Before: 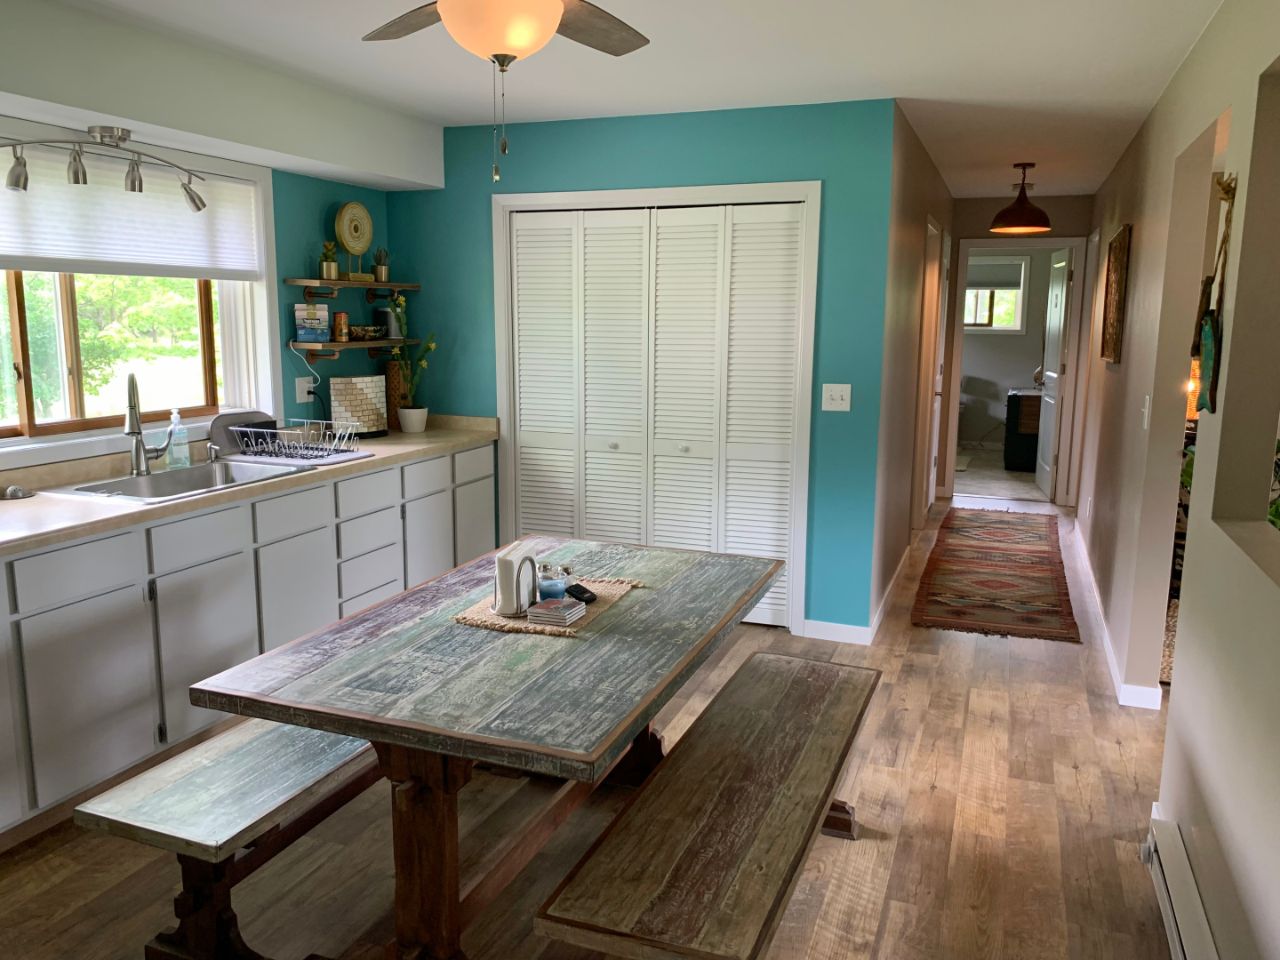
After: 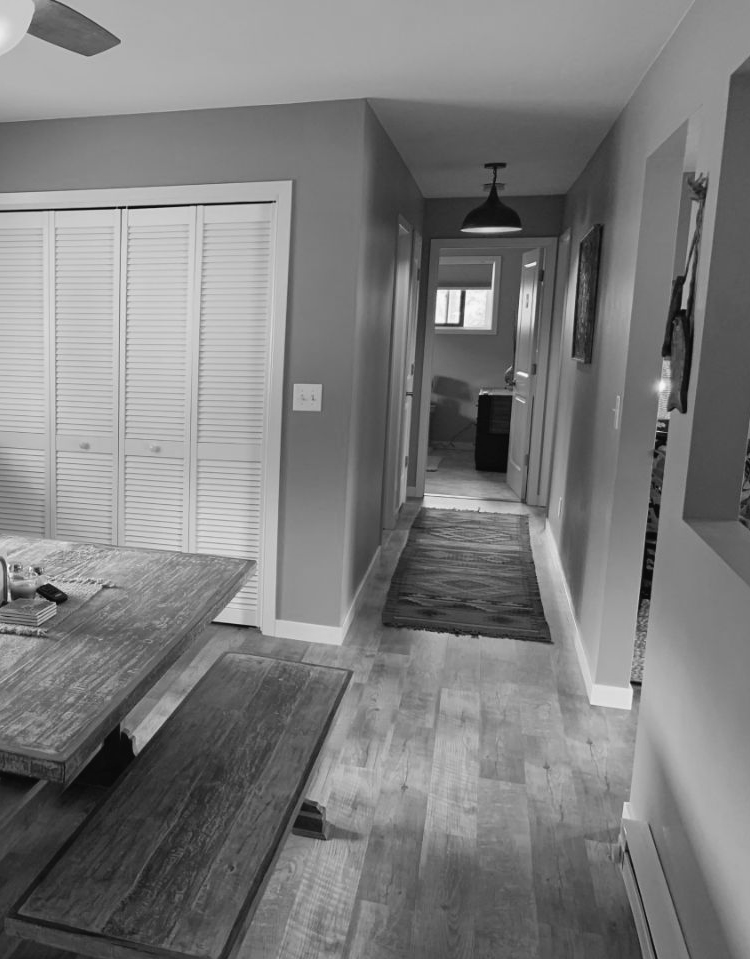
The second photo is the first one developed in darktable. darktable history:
monochrome: a -4.13, b 5.16, size 1
crop: left 41.402%
contrast brightness saturation: contrast -0.05, saturation -0.41
